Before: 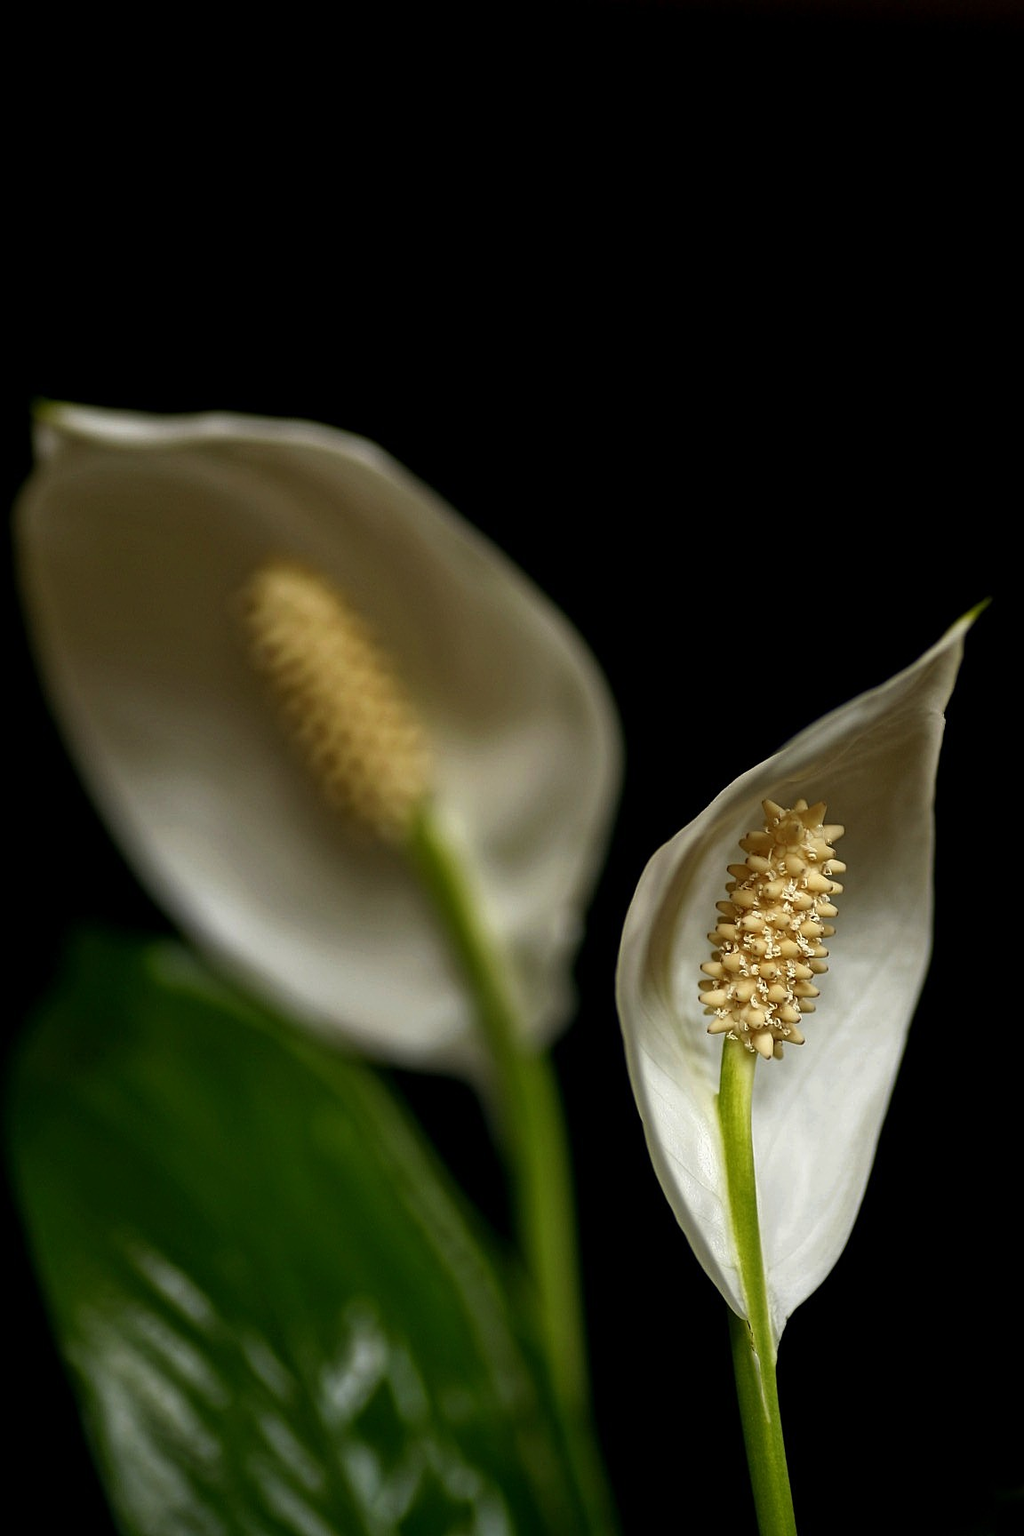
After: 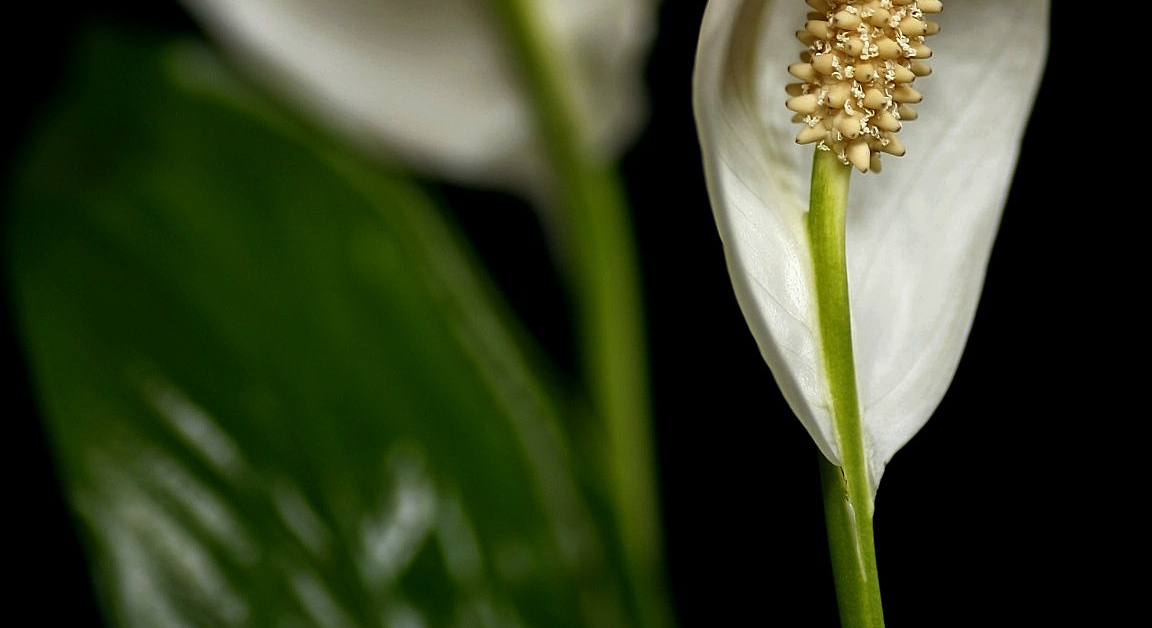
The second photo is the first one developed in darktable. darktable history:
crop and rotate: top 59.022%, bottom 4.624%
